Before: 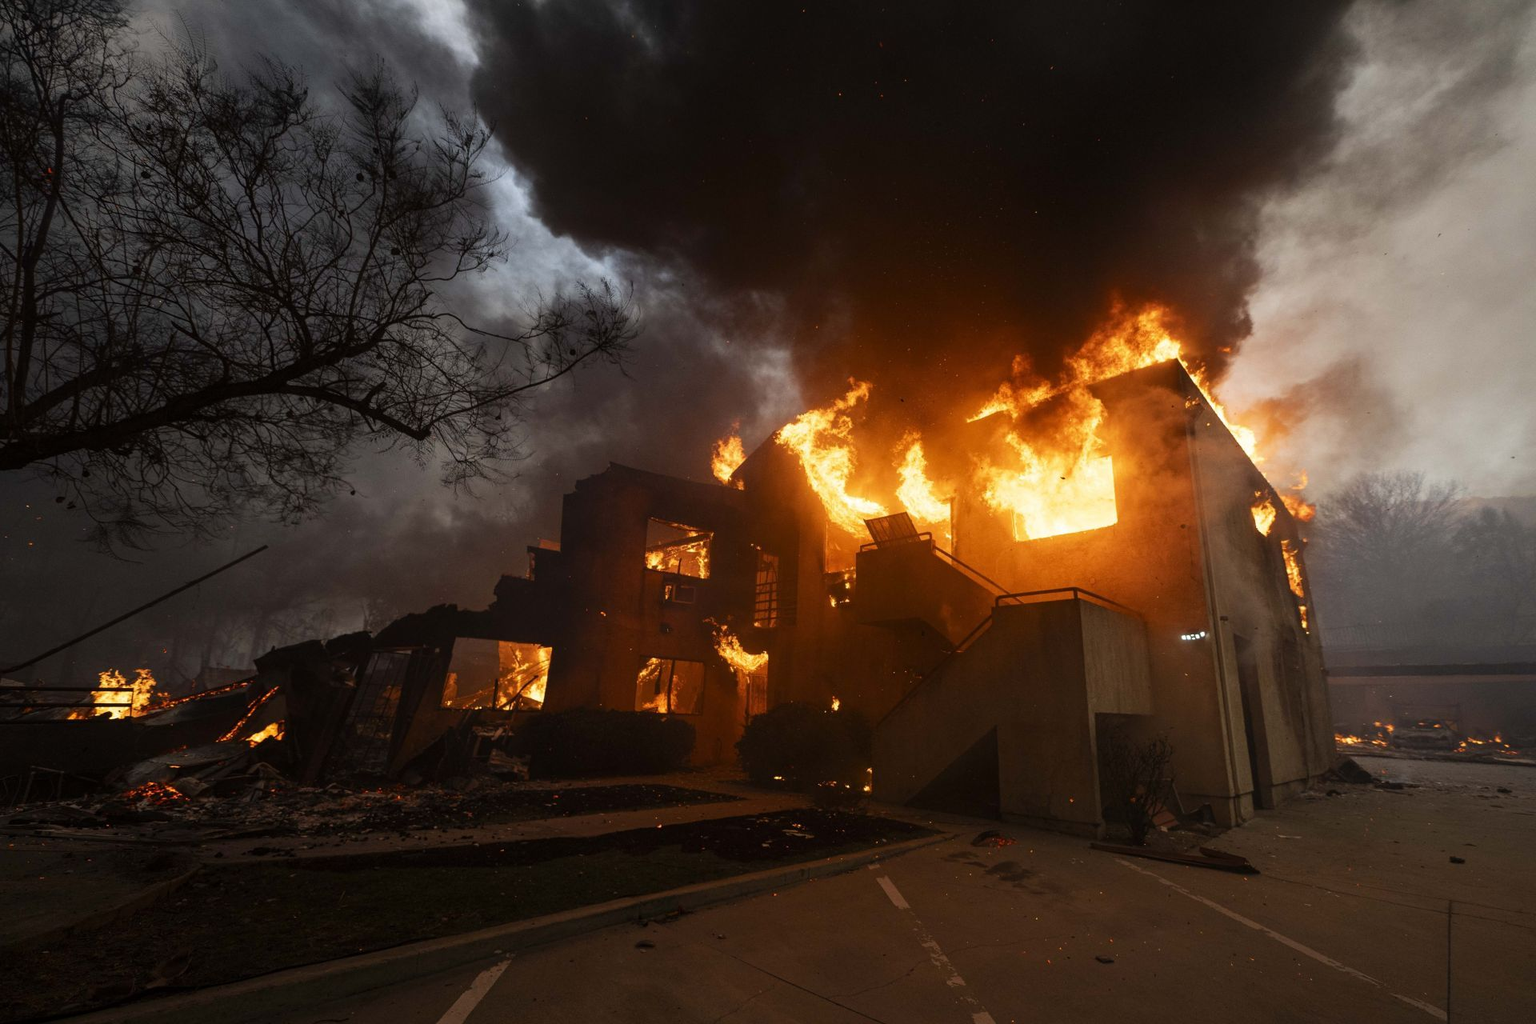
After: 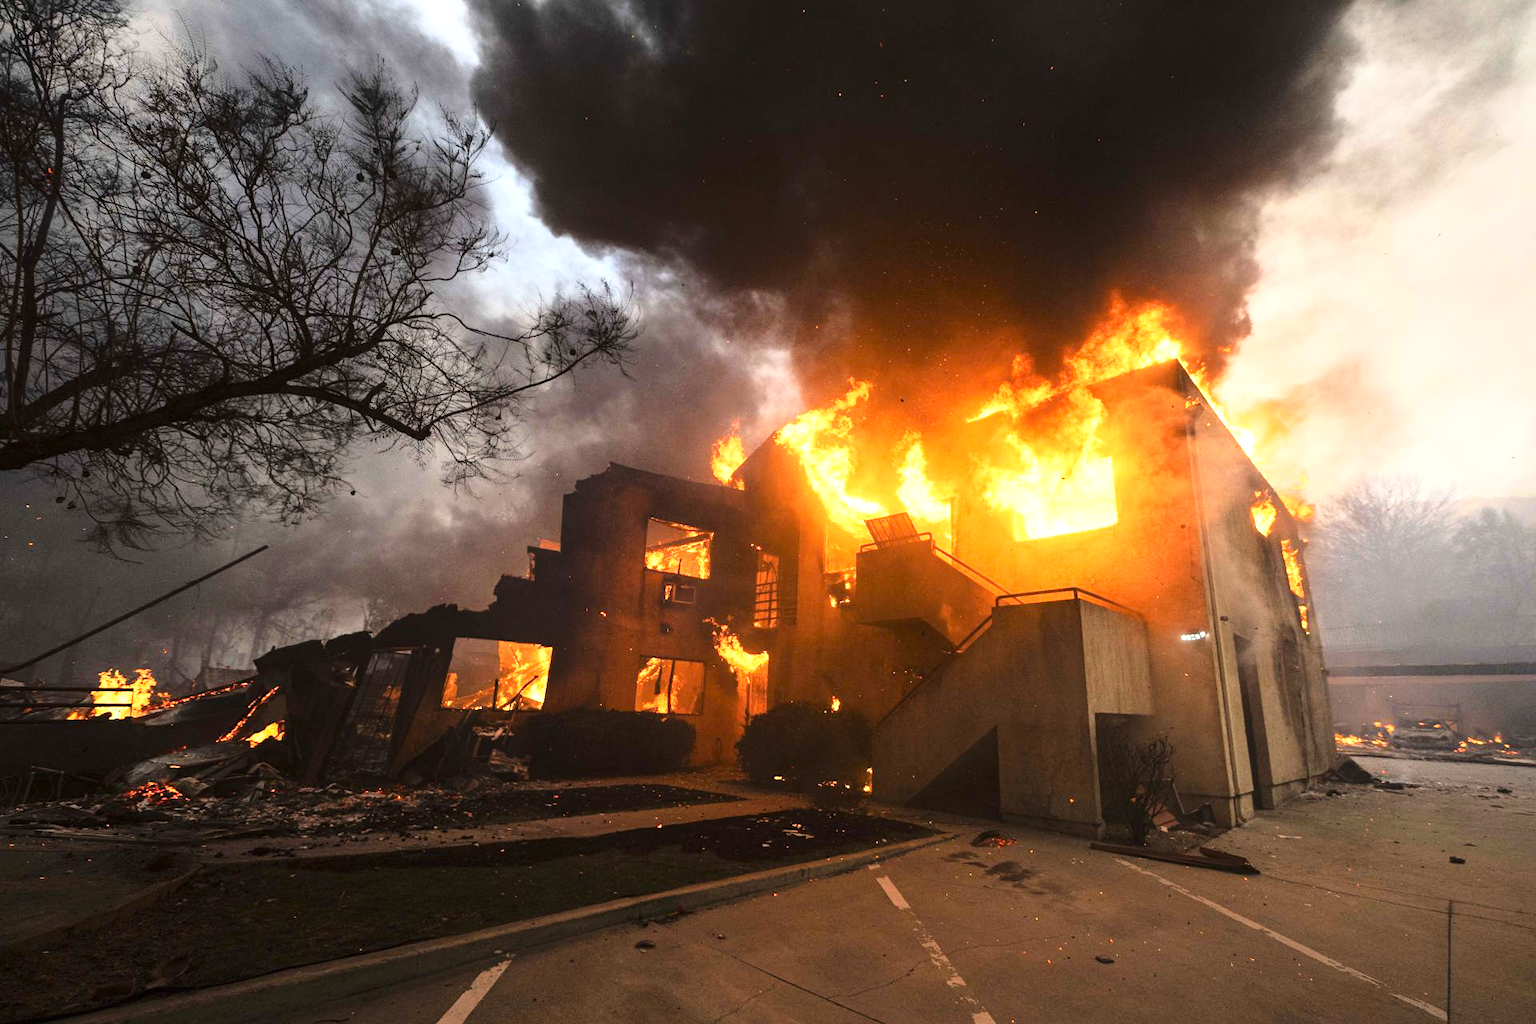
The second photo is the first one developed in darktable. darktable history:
base curve: curves: ch0 [(0, 0) (0.028, 0.03) (0.121, 0.232) (0.46, 0.748) (0.859, 0.968) (1, 1)]
exposure: black level correction 0, exposure 1.2 EV, compensate exposure bias true, compensate highlight preservation false
